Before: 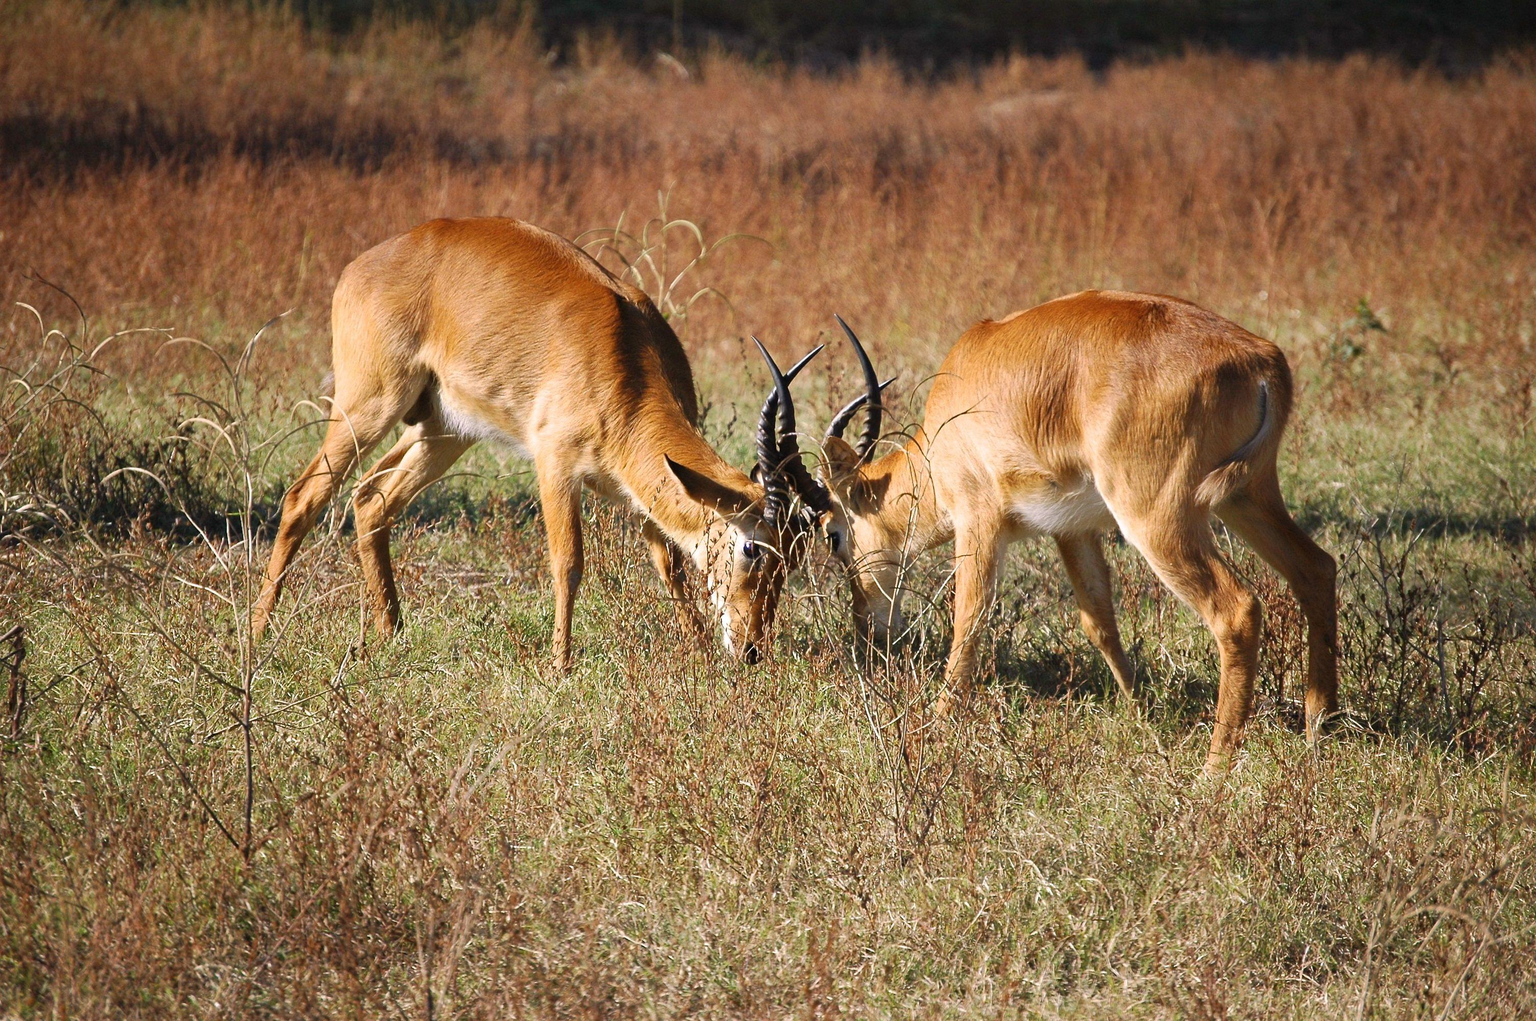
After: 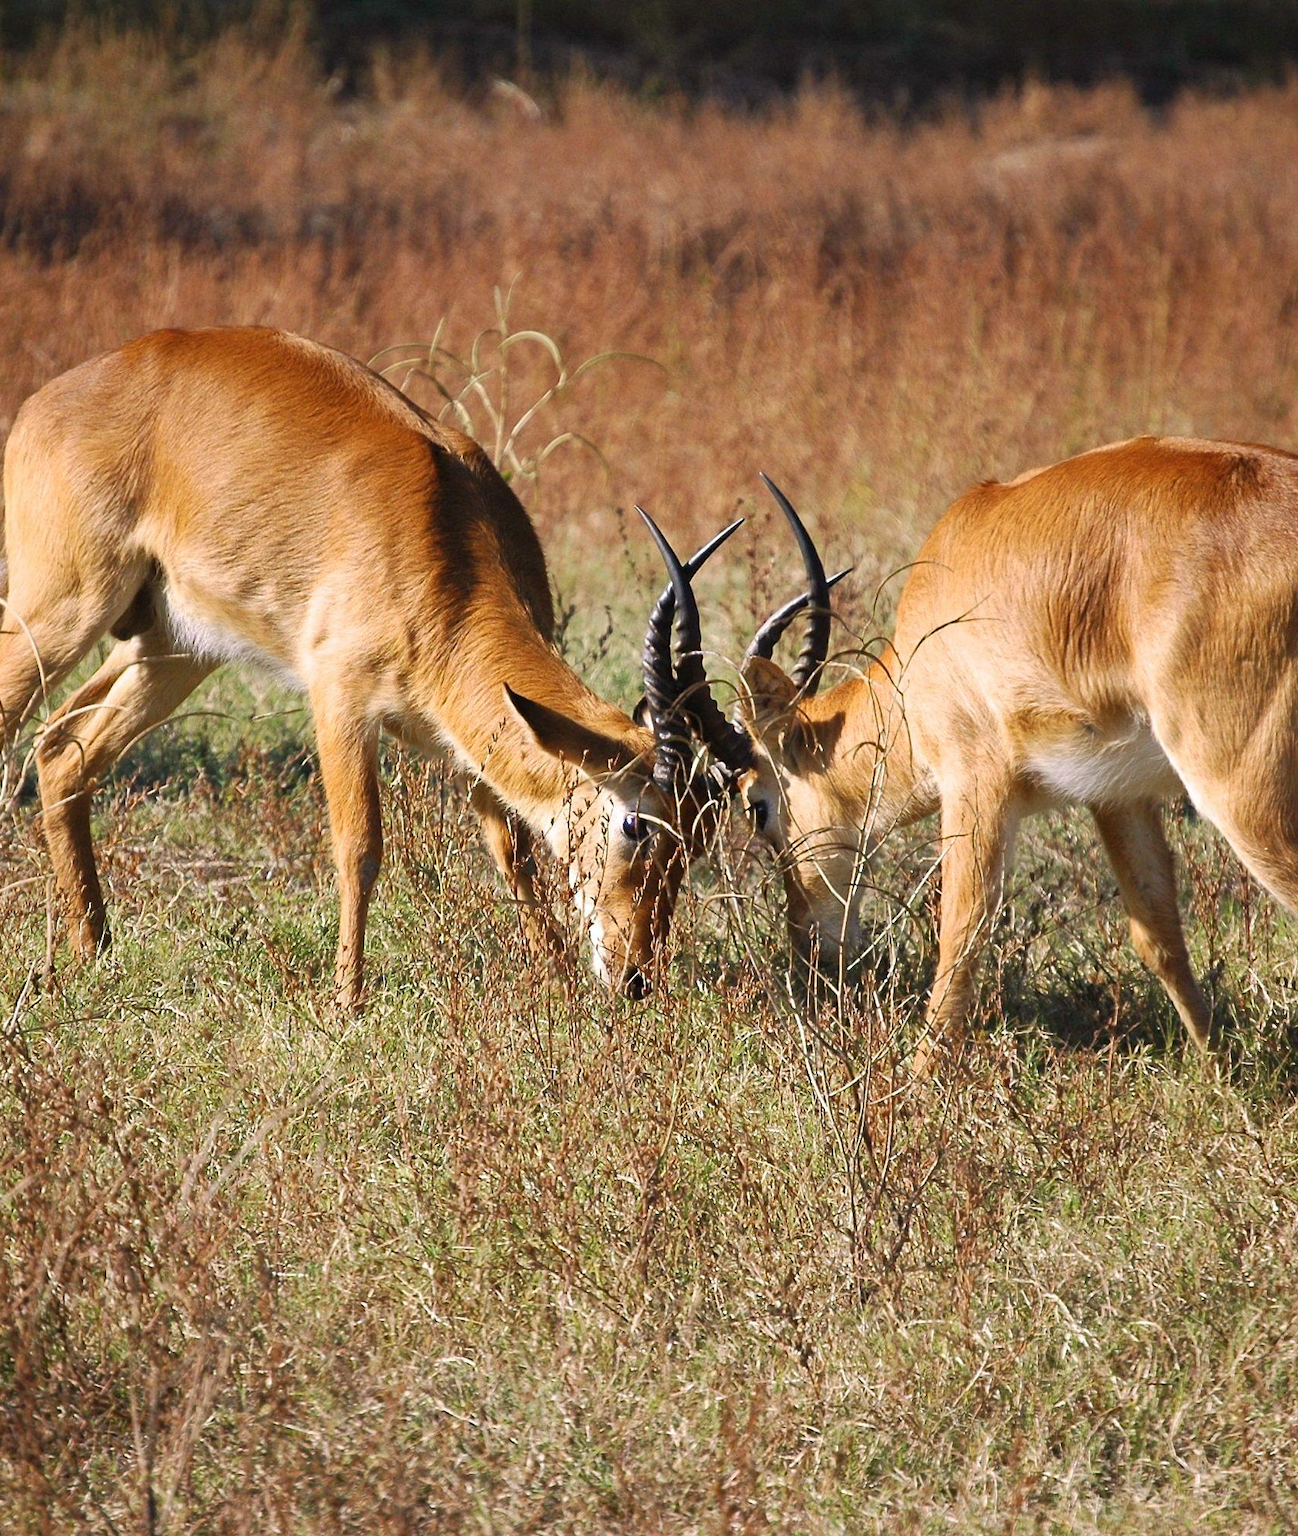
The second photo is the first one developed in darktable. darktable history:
crop: left 21.47%, right 22.311%
